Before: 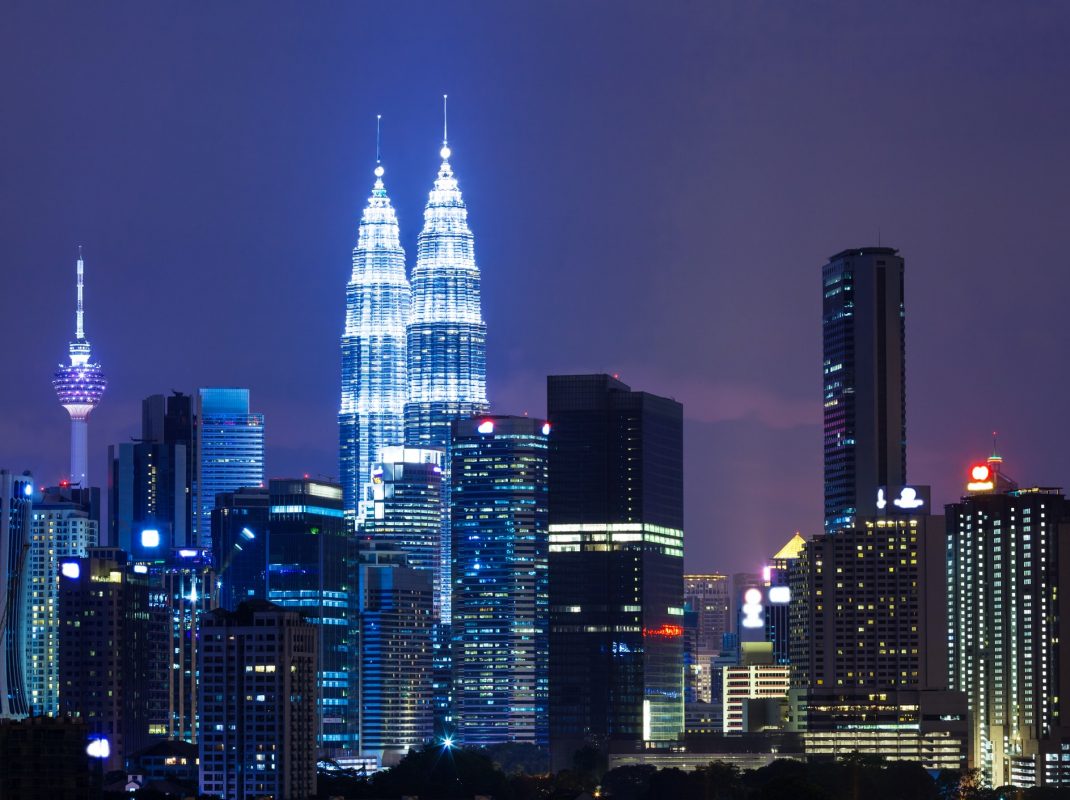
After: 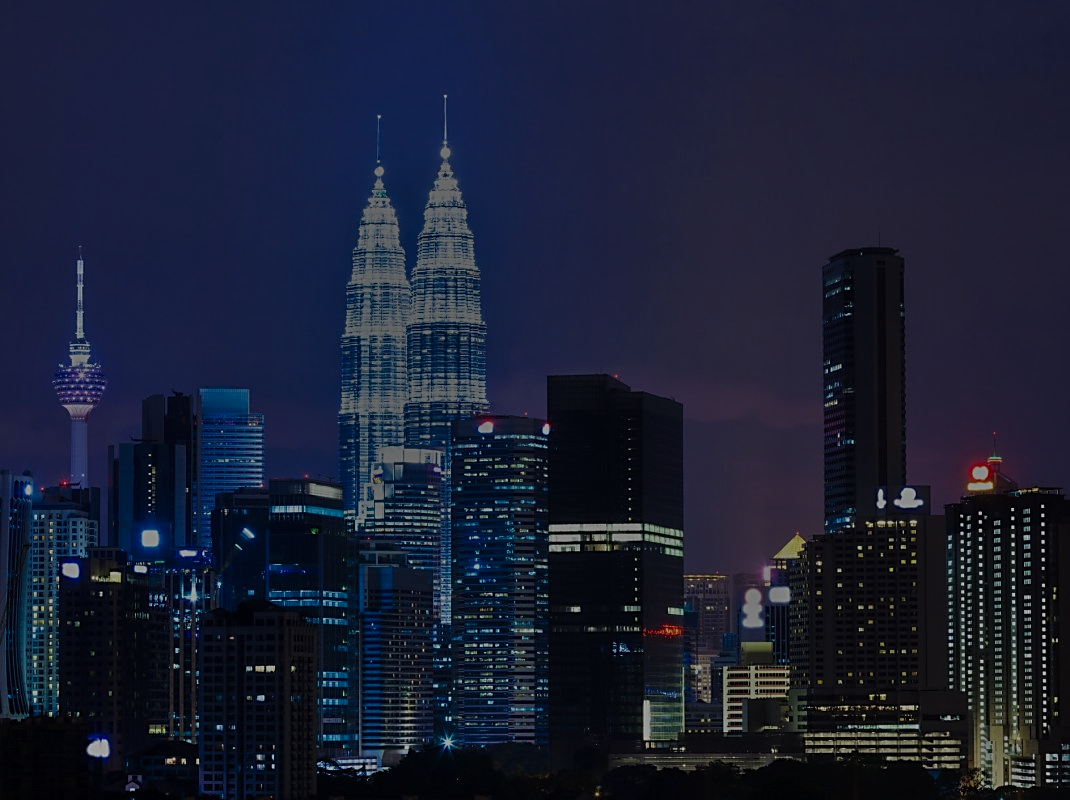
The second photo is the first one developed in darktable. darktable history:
sharpen: on, module defaults
shadows and highlights: white point adjustment 0.1, highlights -70, soften with gaussian
tone equalizer: -8 EV -2 EV, -7 EV -2 EV, -6 EV -2 EV, -5 EV -2 EV, -4 EV -2 EV, -3 EV -2 EV, -2 EV -2 EV, -1 EV -1.63 EV, +0 EV -2 EV
